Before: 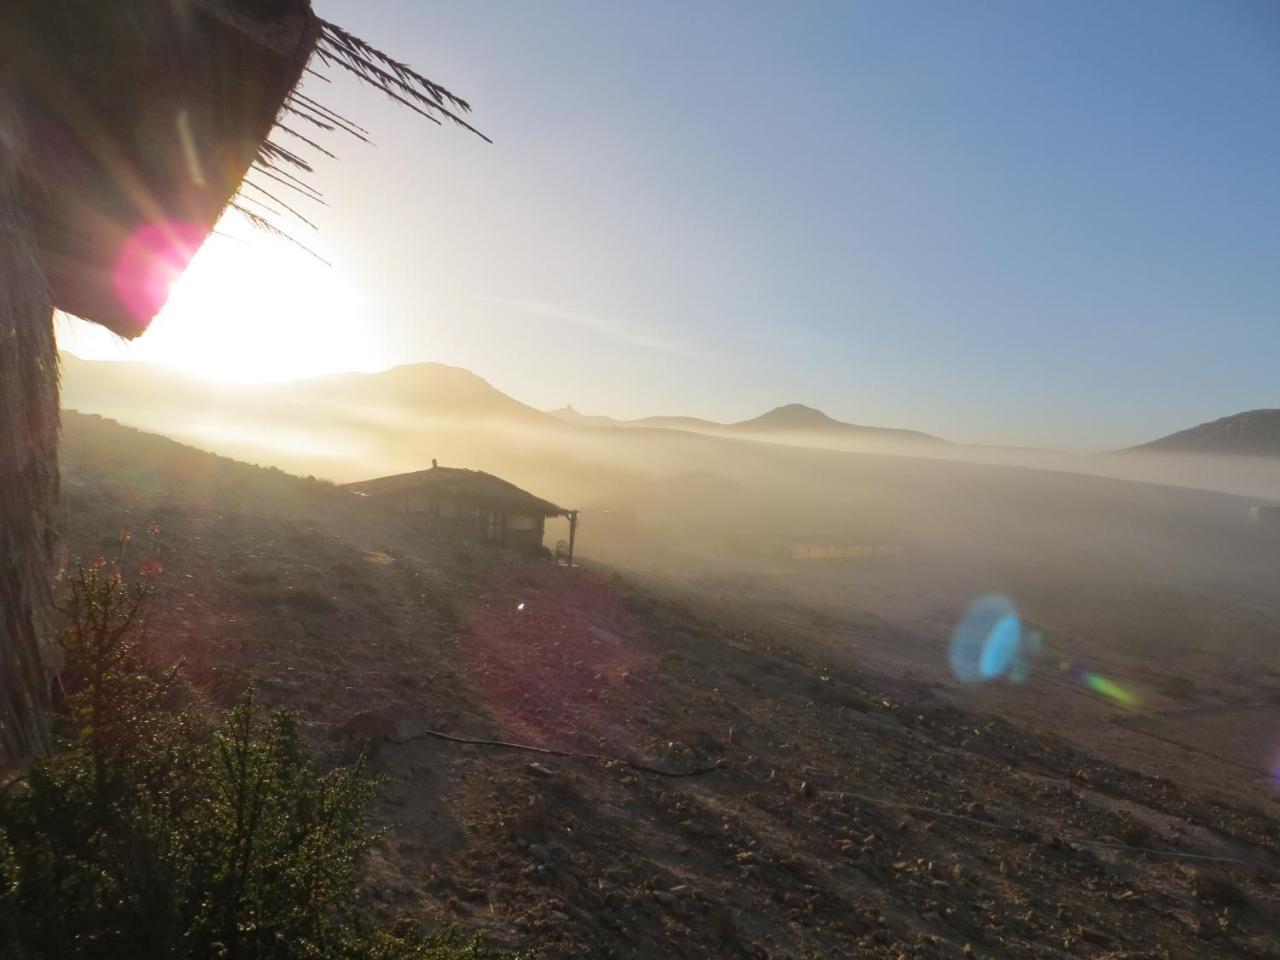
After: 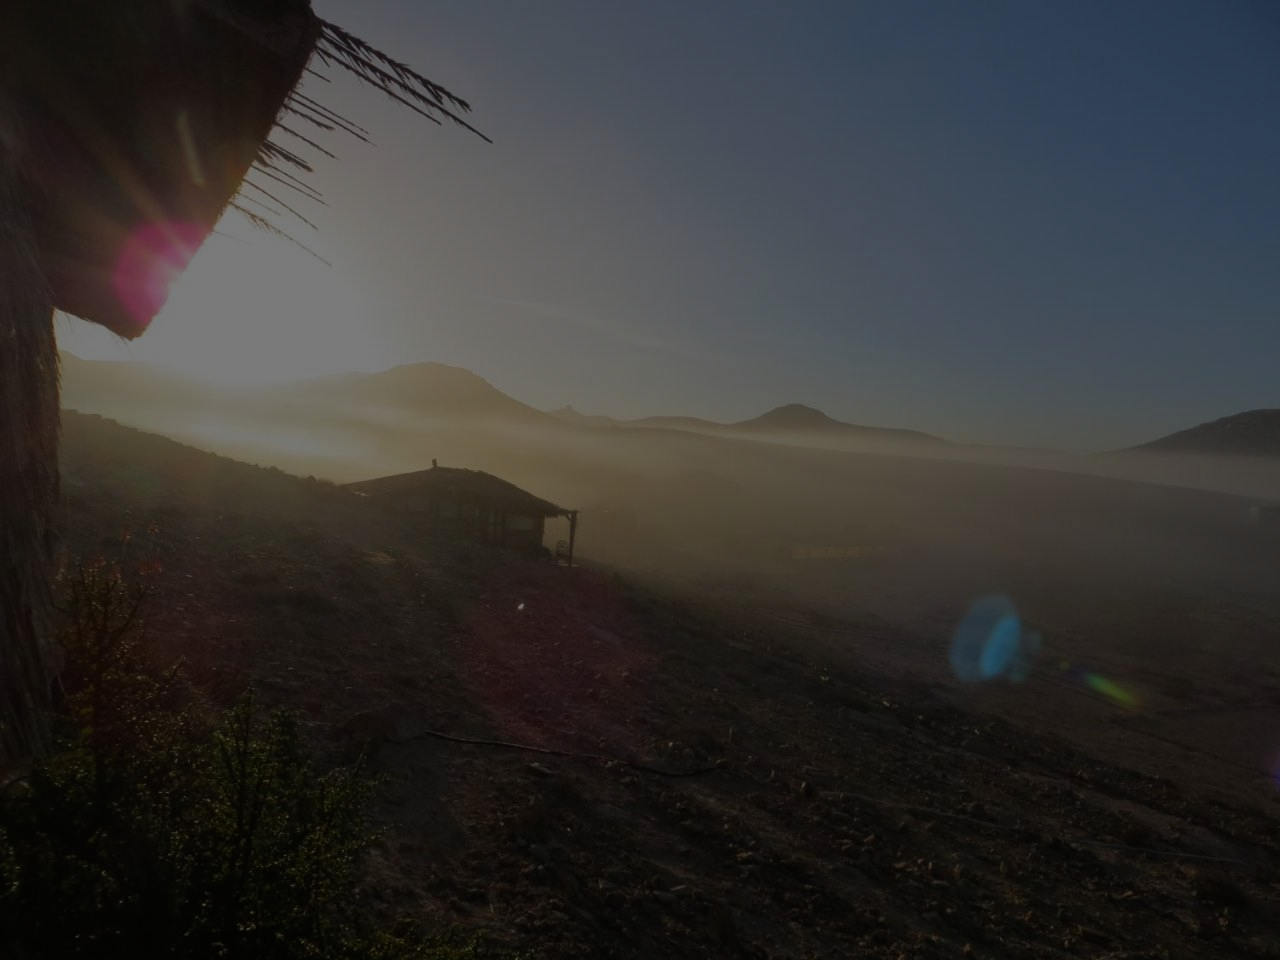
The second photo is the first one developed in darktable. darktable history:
exposure: exposure -2.365 EV, compensate exposure bias true, compensate highlight preservation false
